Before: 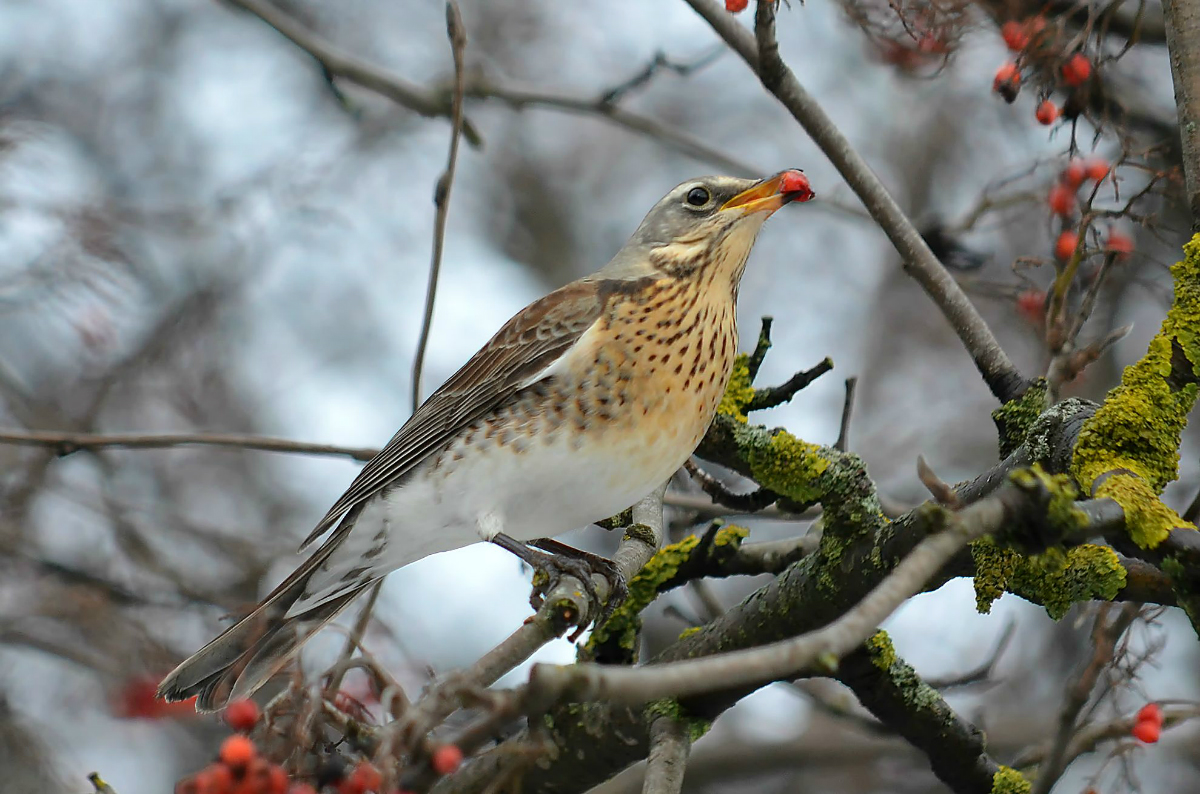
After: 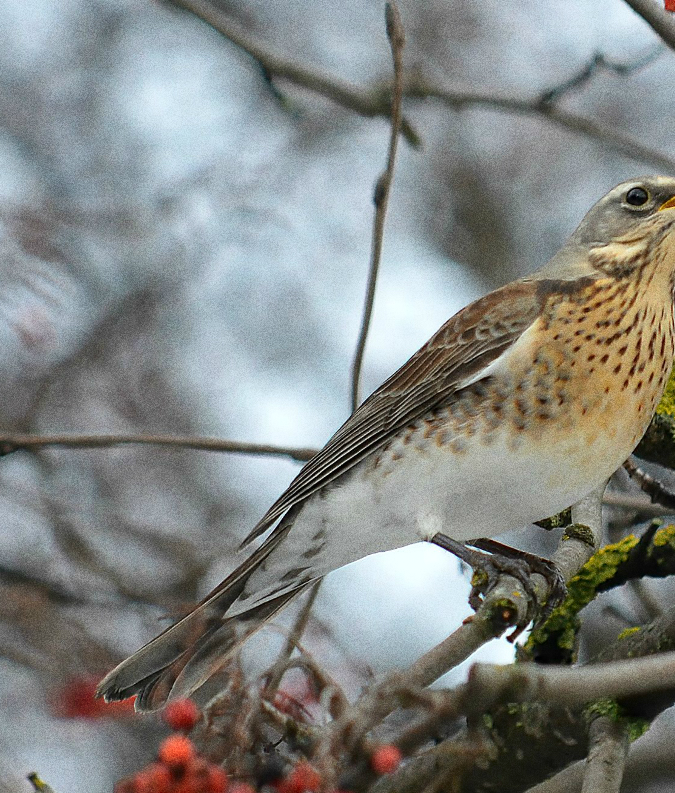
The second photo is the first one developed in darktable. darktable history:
local contrast: mode bilateral grid, contrast 10, coarseness 25, detail 110%, midtone range 0.2
grain: coarseness 0.09 ISO, strength 40%
crop: left 5.114%, right 38.589%
